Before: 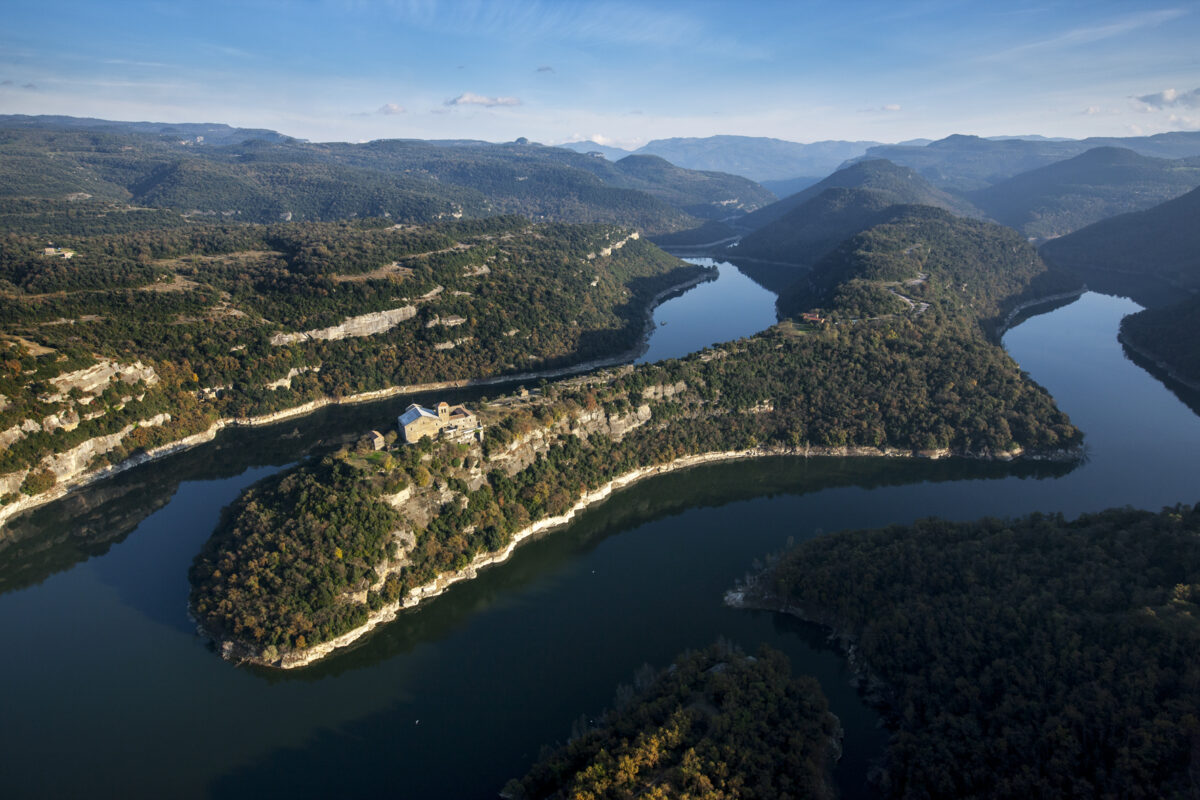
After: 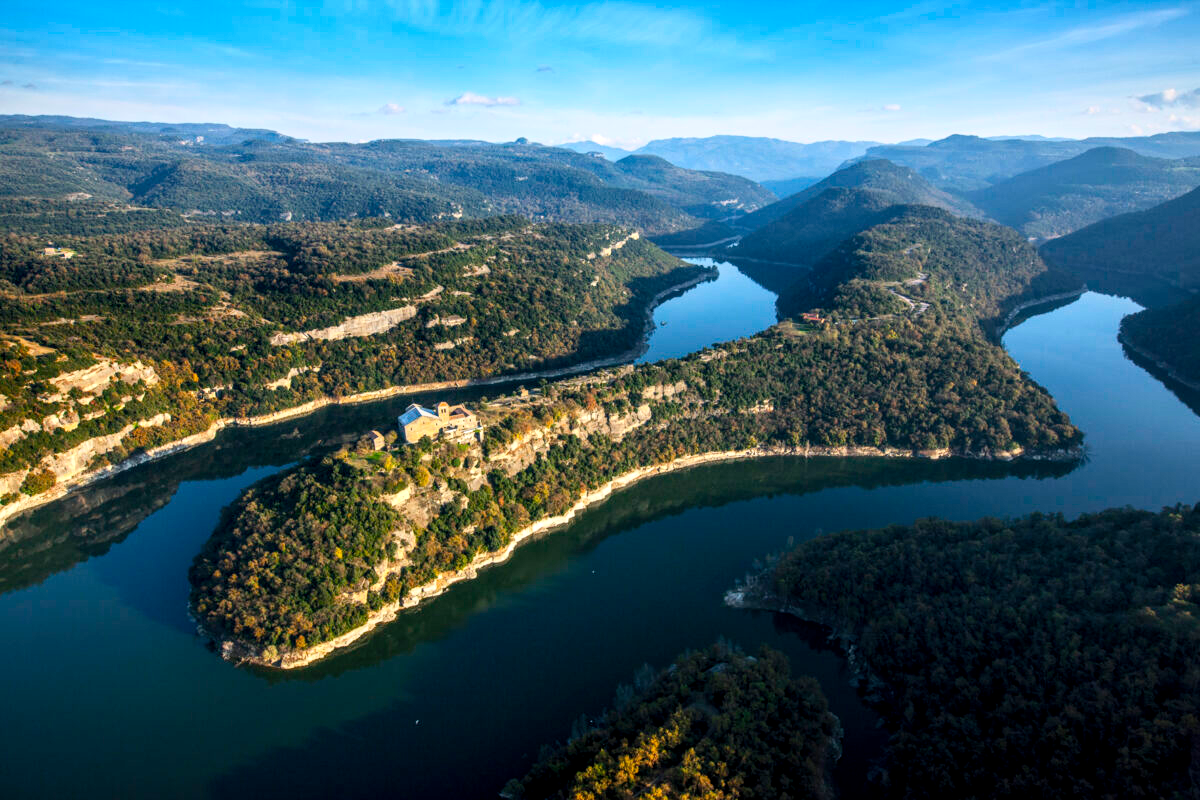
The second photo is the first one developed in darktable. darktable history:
local contrast: detail 130%
contrast brightness saturation: contrast 0.196, brightness 0.16, saturation 0.217
color balance rgb: perceptual saturation grading › global saturation 19.556%
